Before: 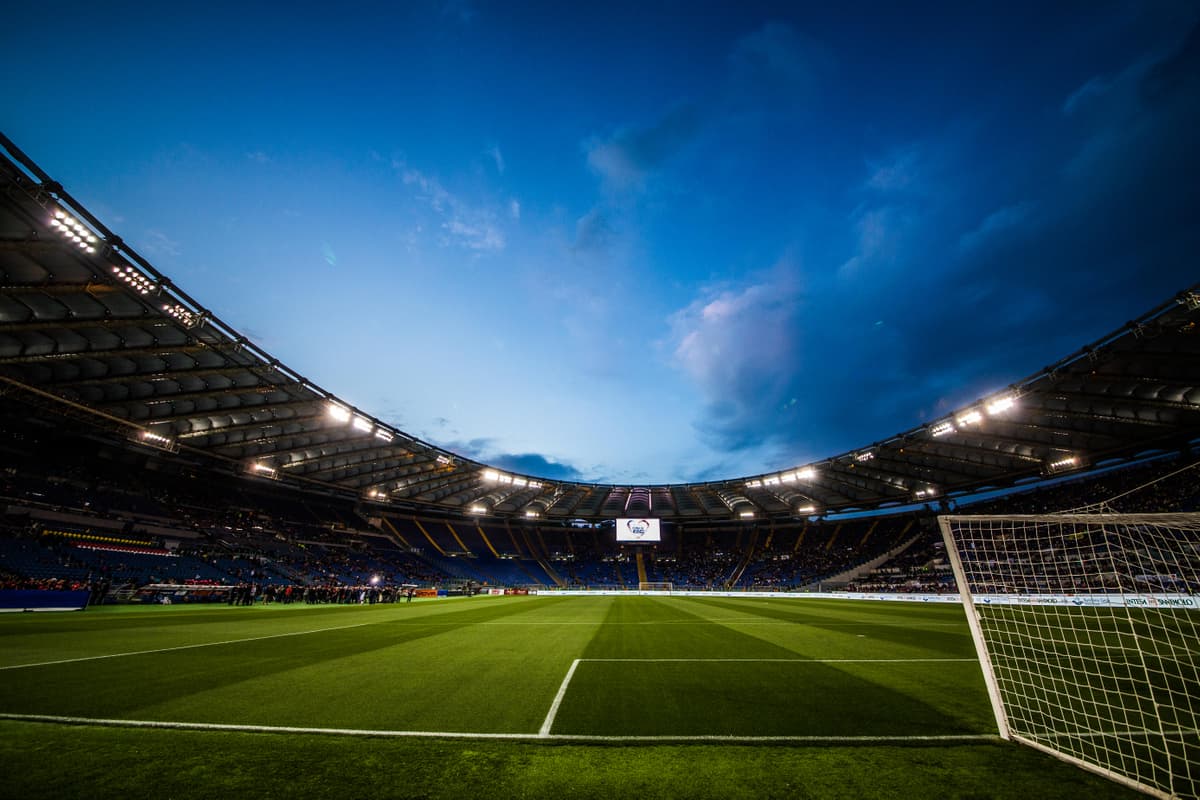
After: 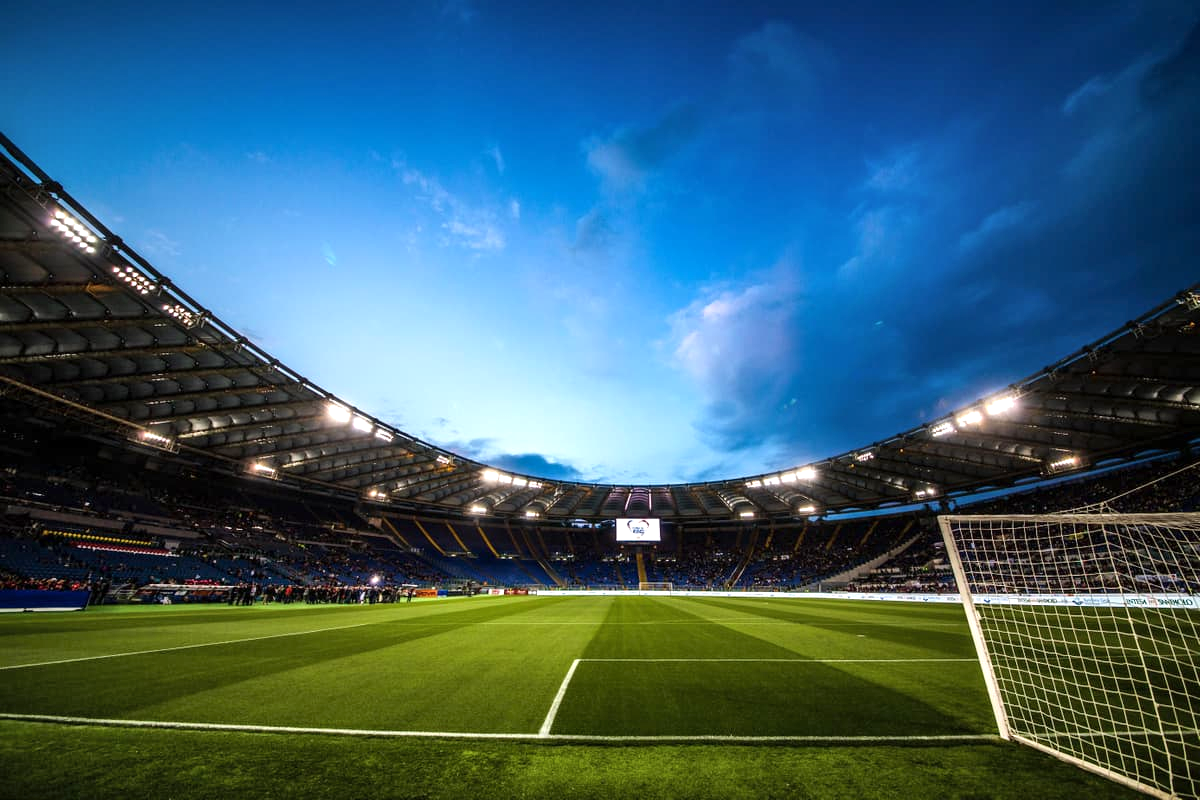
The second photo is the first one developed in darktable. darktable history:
exposure: exposure 0.6 EV, compensate highlight preservation false
shadows and highlights: shadows 37.27, highlights -28.18, soften with gaussian
